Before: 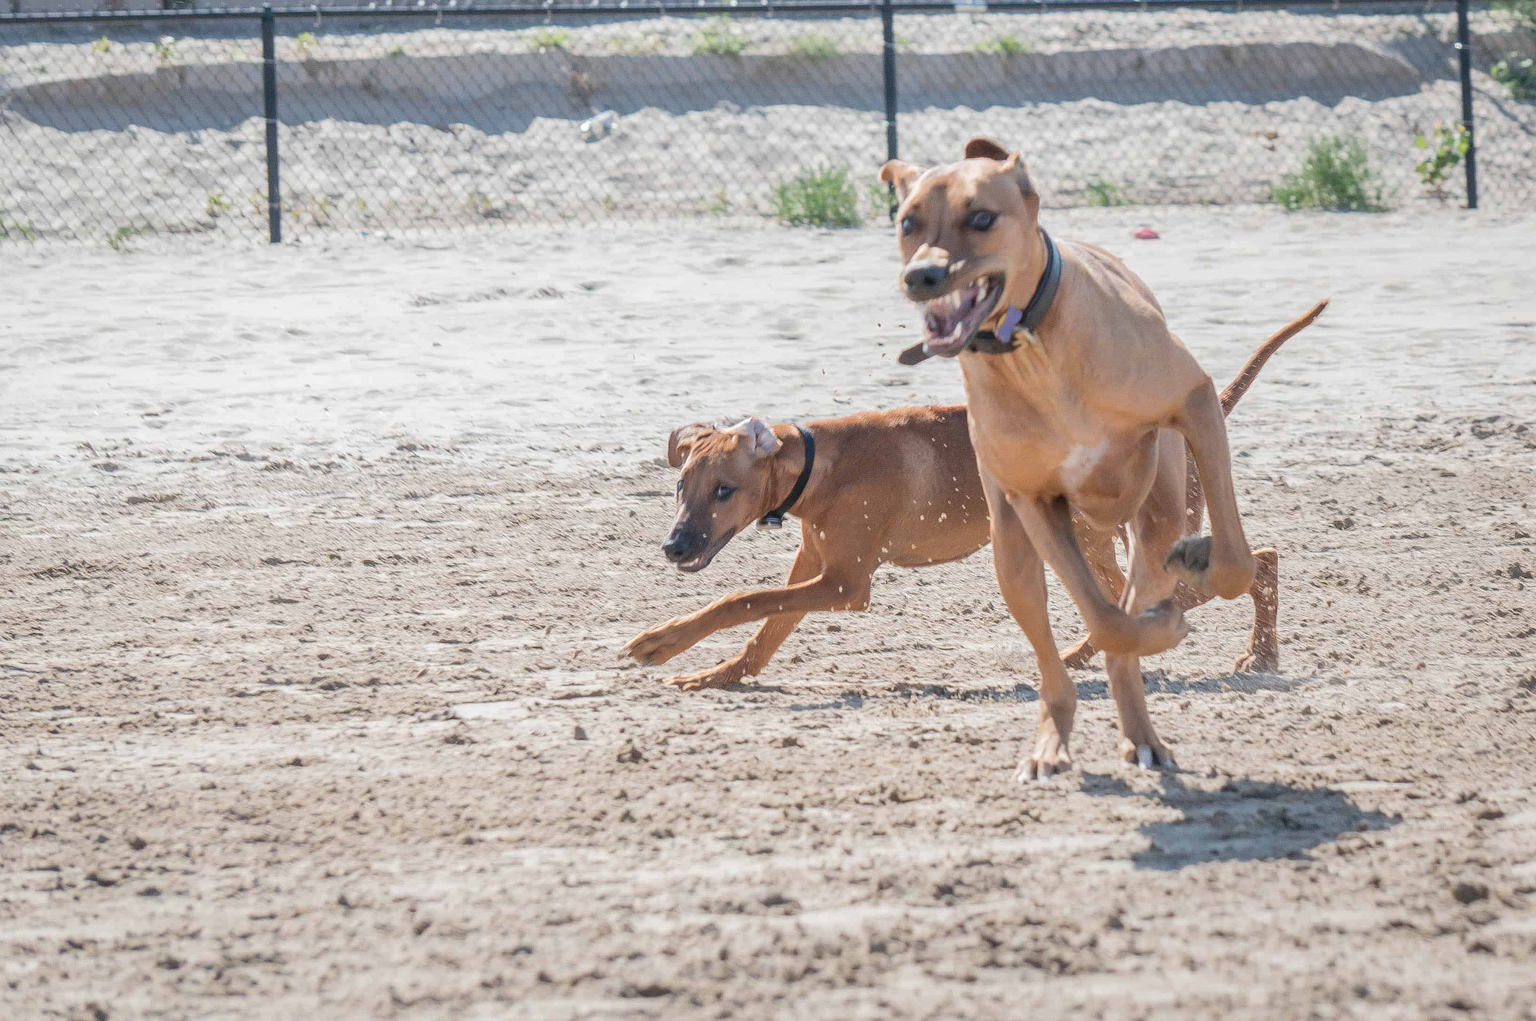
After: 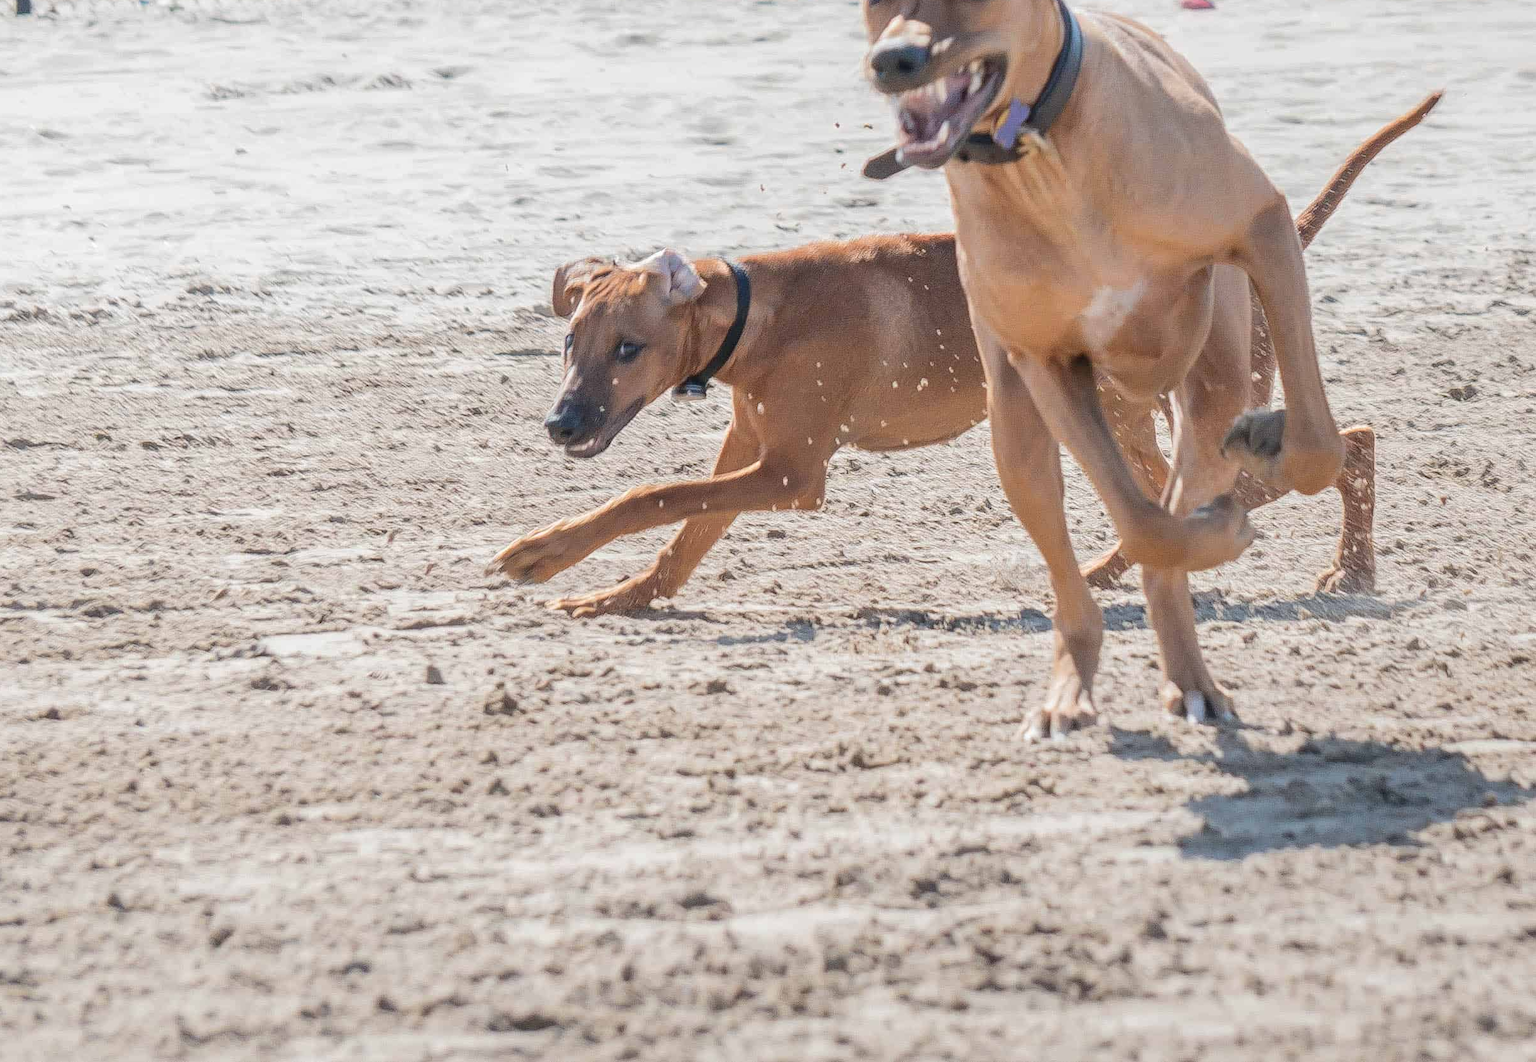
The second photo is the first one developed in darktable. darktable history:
crop: left 16.82%, top 22.79%, right 8.962%
